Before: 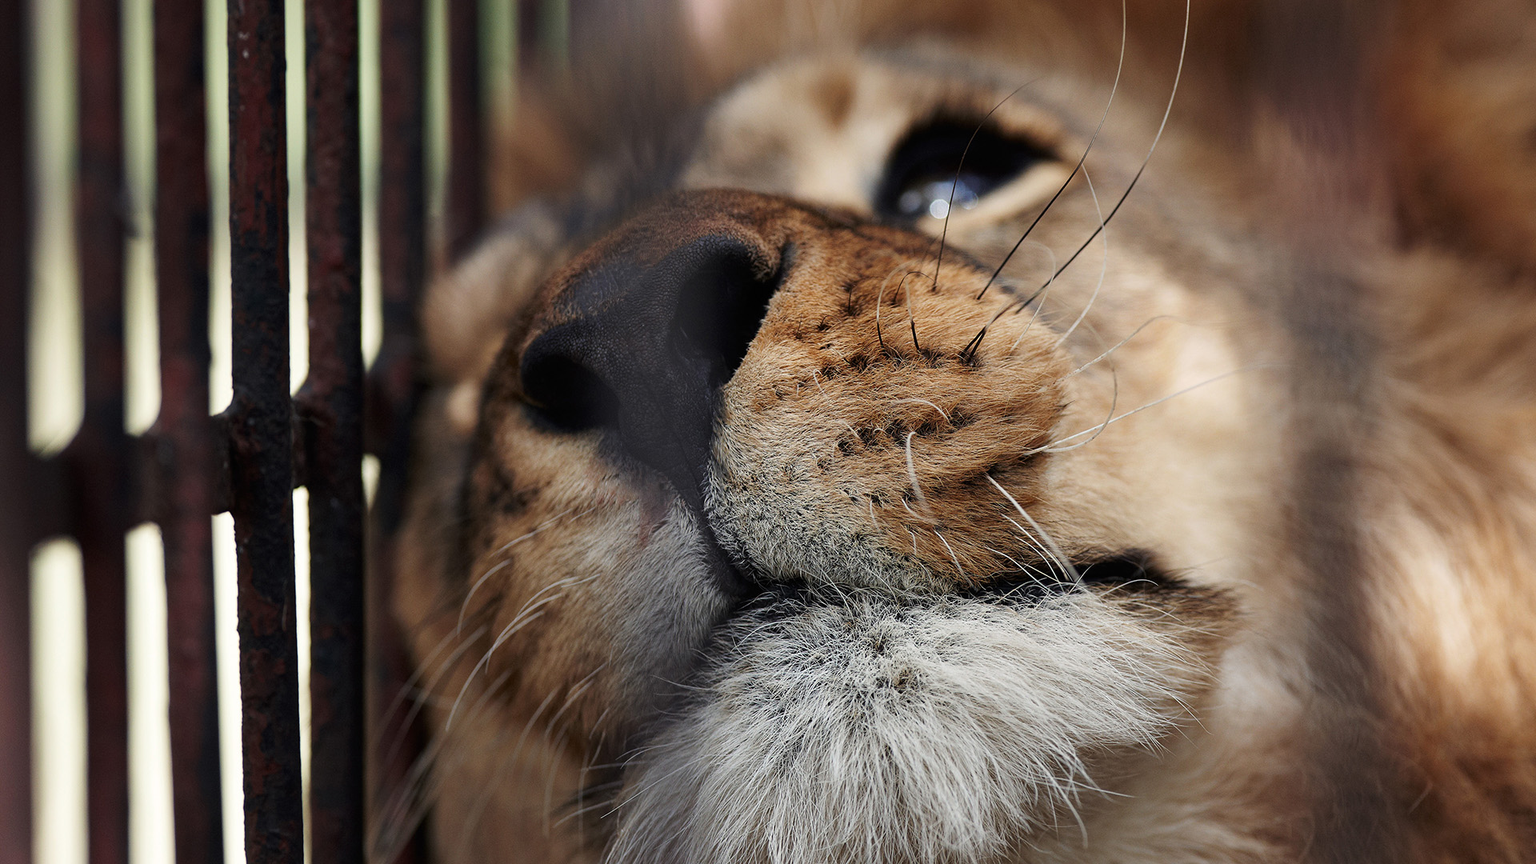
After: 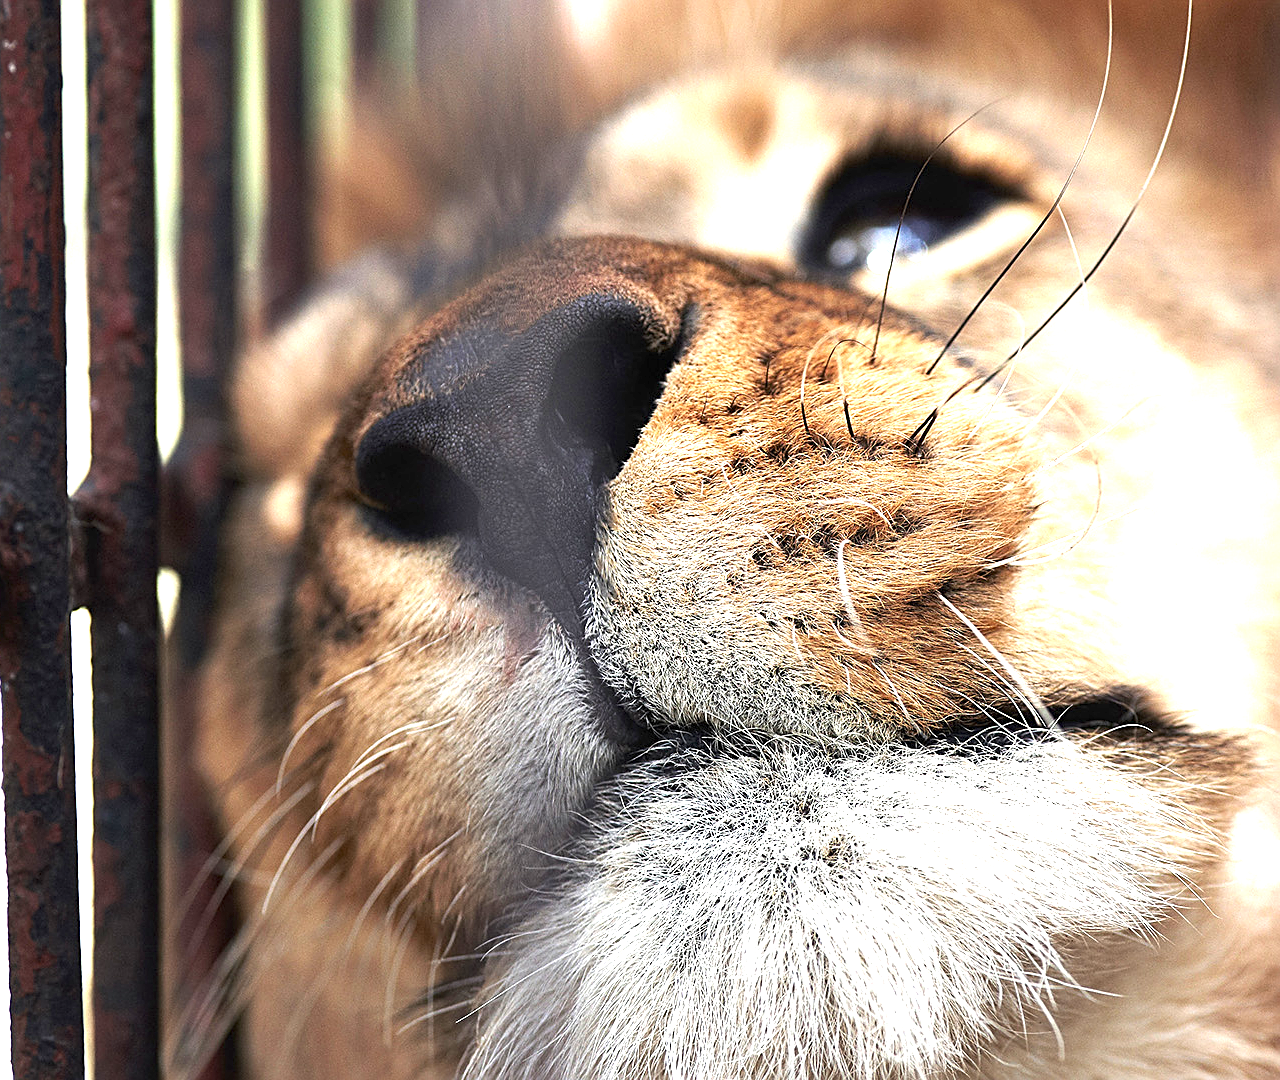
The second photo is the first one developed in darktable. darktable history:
sharpen: amount 0.496
crop: left 15.392%, right 17.91%
exposure: black level correction 0, exposure 1.708 EV, compensate highlight preservation false
